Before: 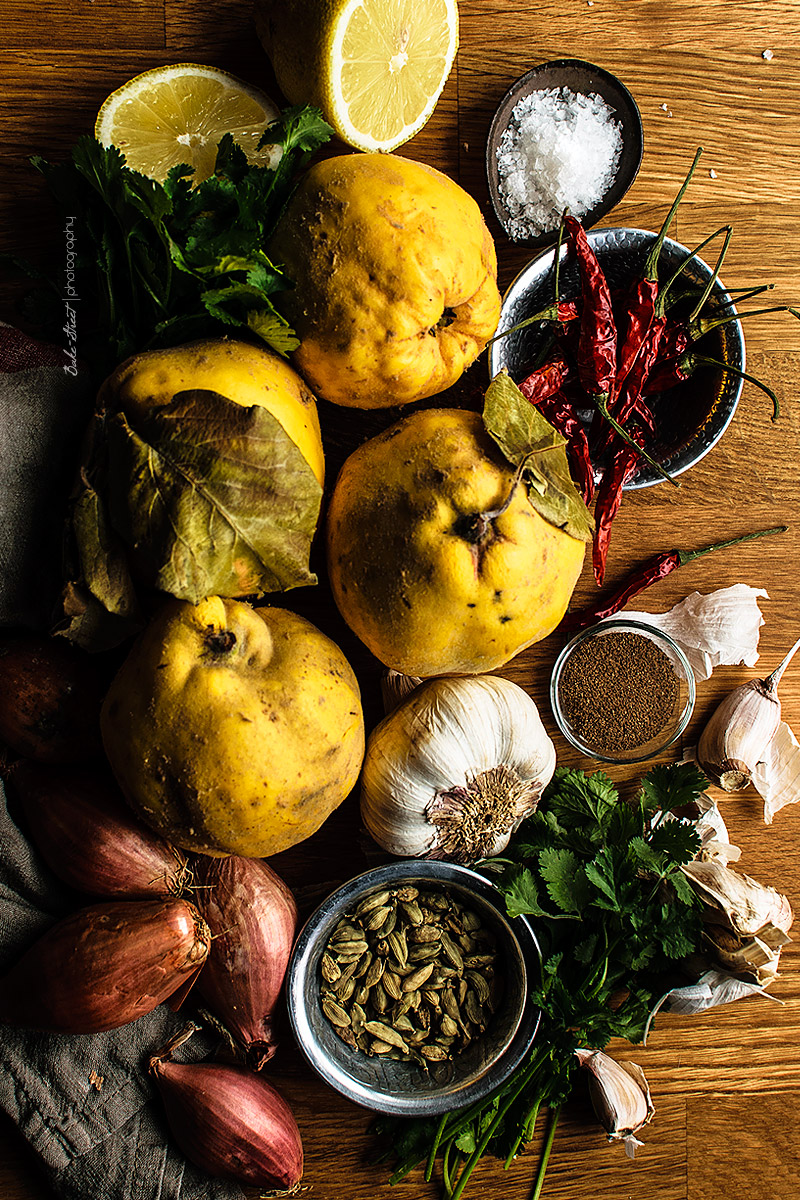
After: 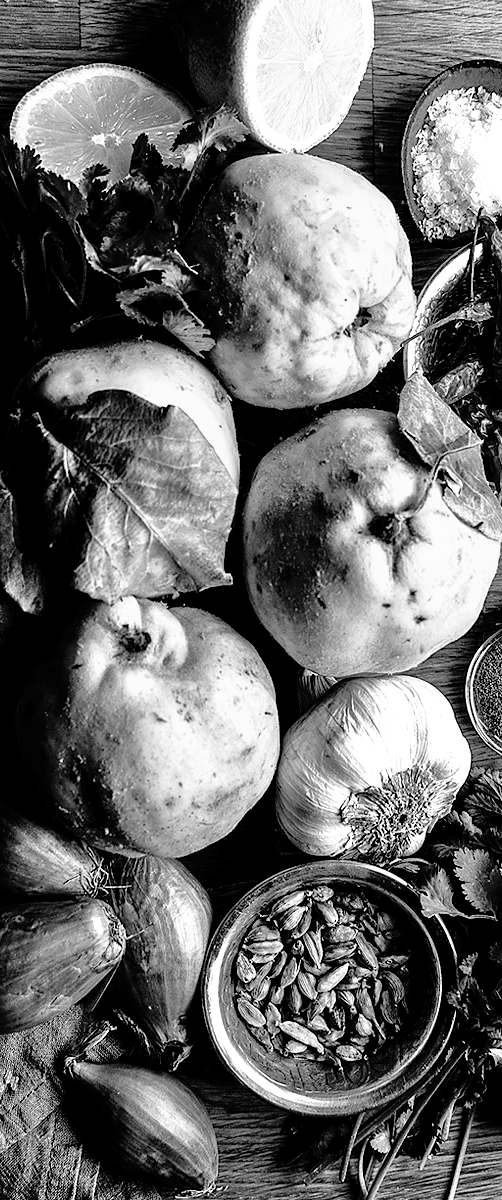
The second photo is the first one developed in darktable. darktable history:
exposure: black level correction 0.003, exposure 0.383 EV, compensate highlight preservation false
crop: left 10.644%, right 26.528%
monochrome: a 32, b 64, size 2.3, highlights 1
tone equalizer: -7 EV 0.15 EV, -6 EV 0.6 EV, -5 EV 1.15 EV, -4 EV 1.33 EV, -3 EV 1.15 EV, -2 EV 0.6 EV, -1 EV 0.15 EV, mask exposure compensation -0.5 EV
rotate and perspective: crop left 0, crop top 0
velvia: strength 32%, mid-tones bias 0.2
